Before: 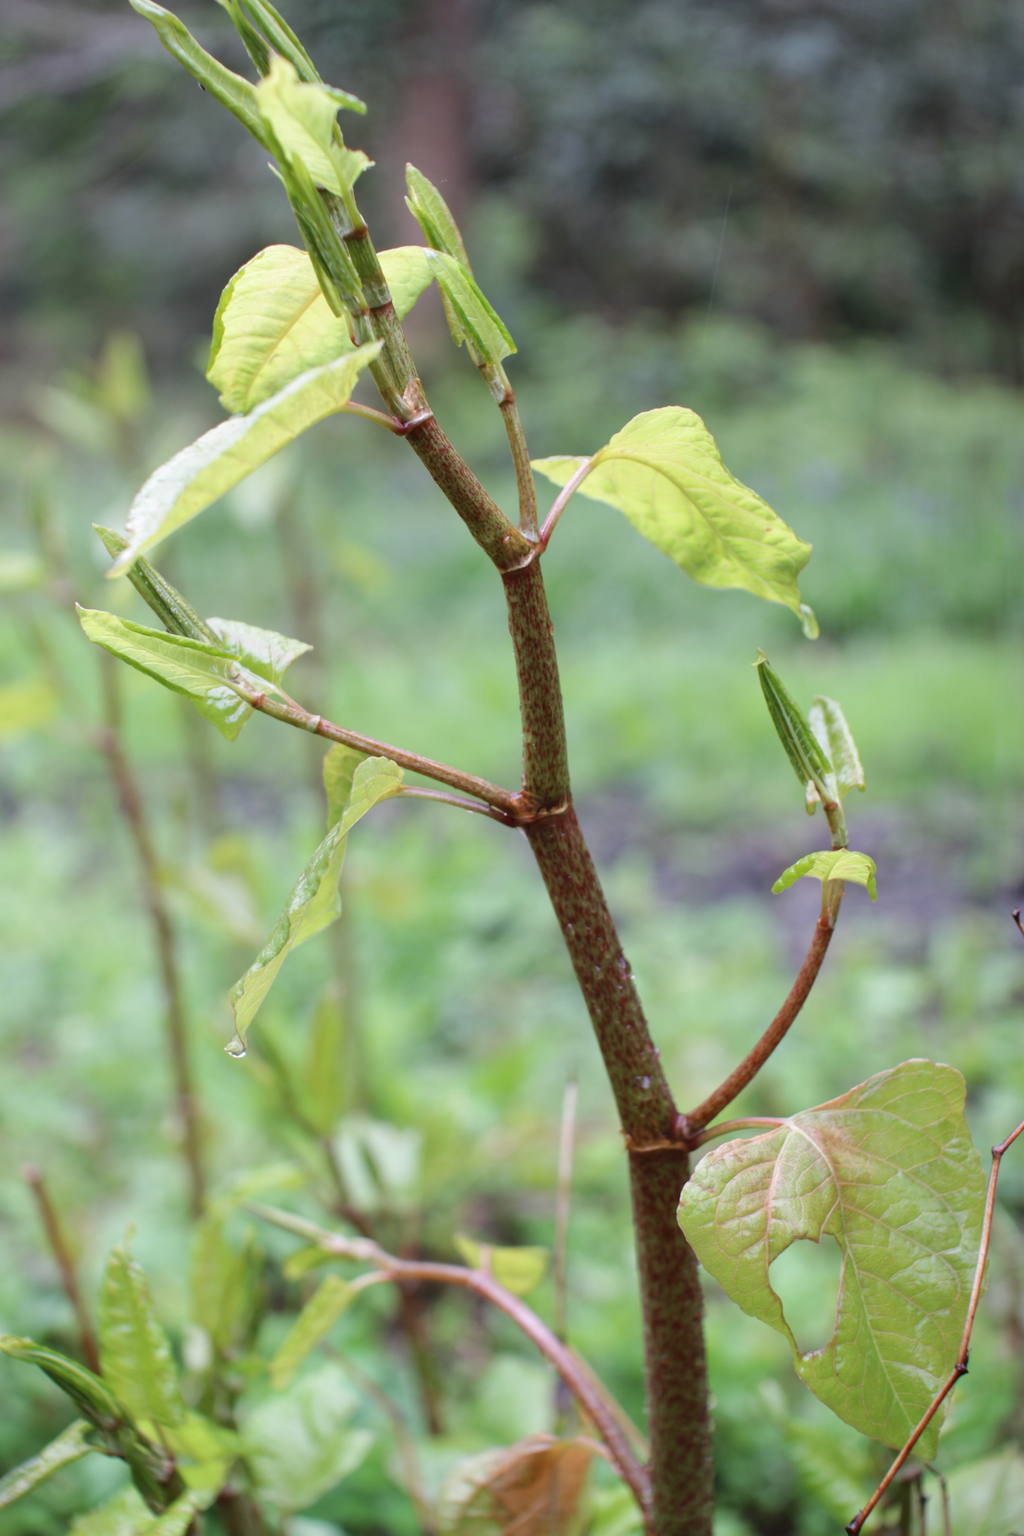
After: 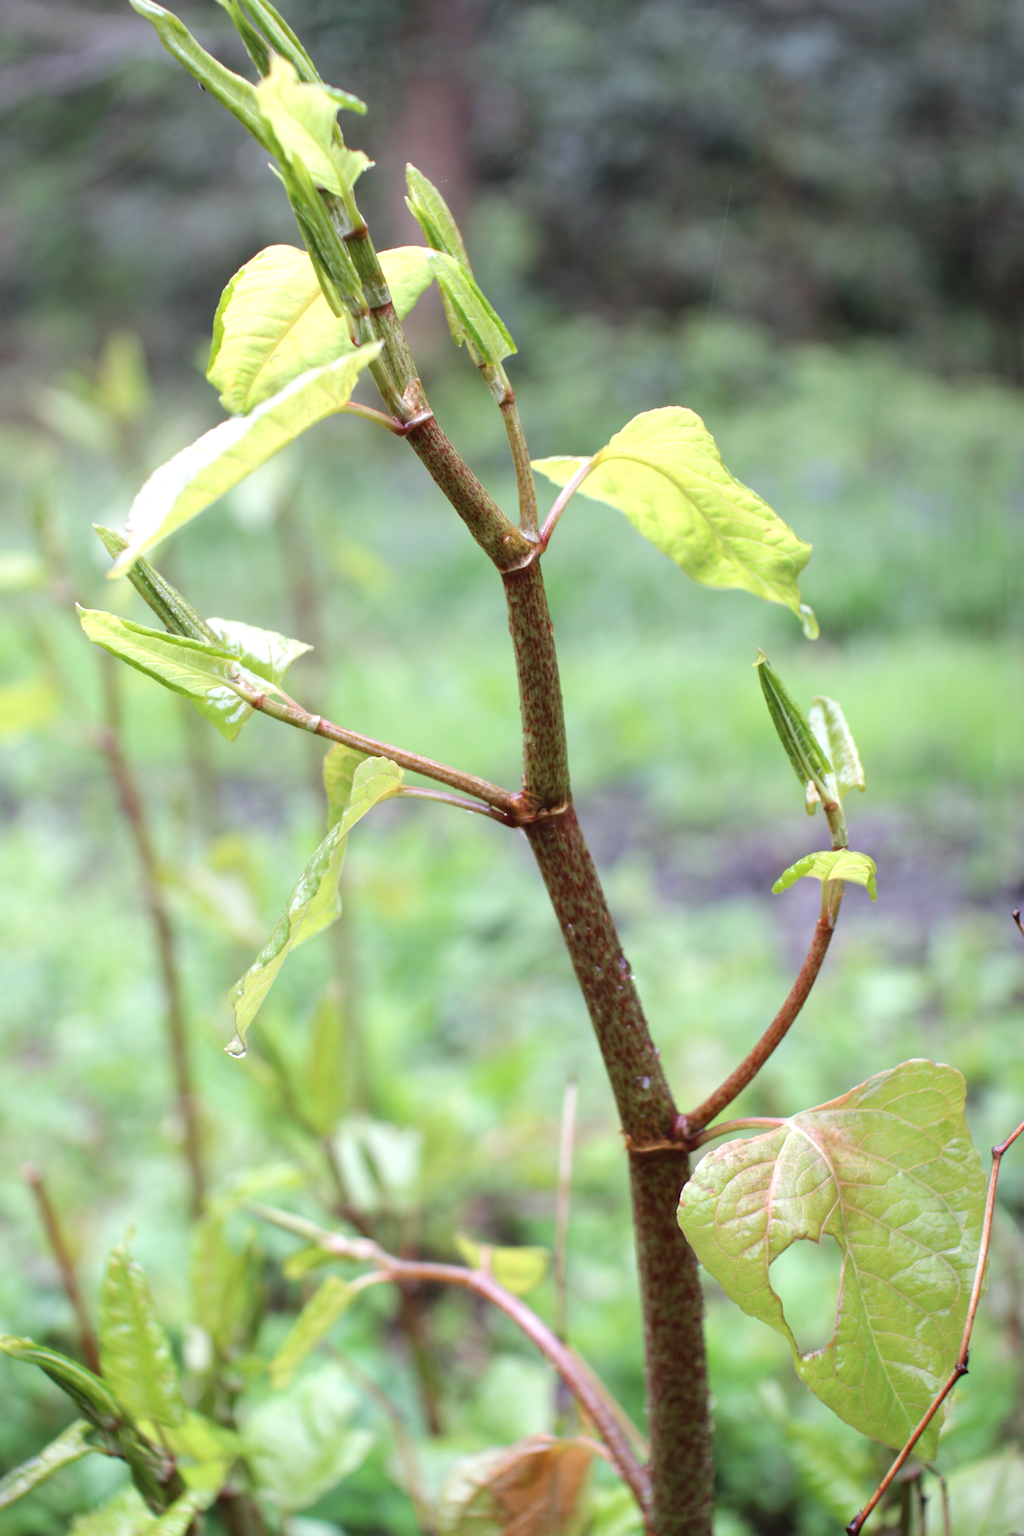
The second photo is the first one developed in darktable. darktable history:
tone equalizer: -8 EV -0.414 EV, -7 EV -0.404 EV, -6 EV -0.368 EV, -5 EV -0.208 EV, -3 EV 0.206 EV, -2 EV 0.341 EV, -1 EV 0.404 EV, +0 EV 0.401 EV
